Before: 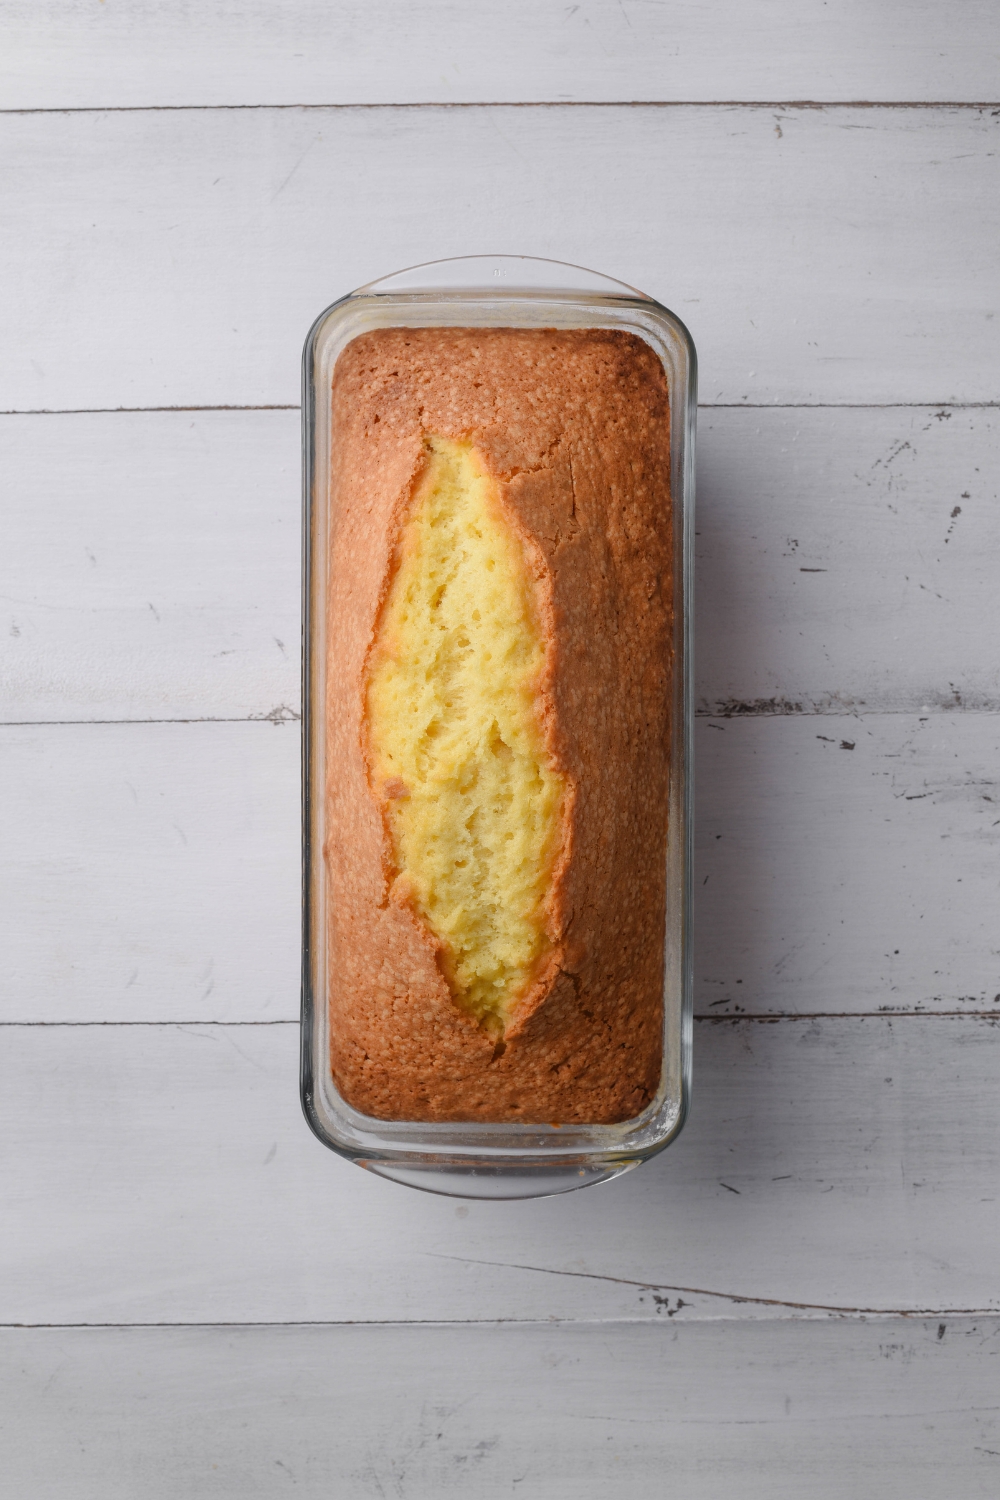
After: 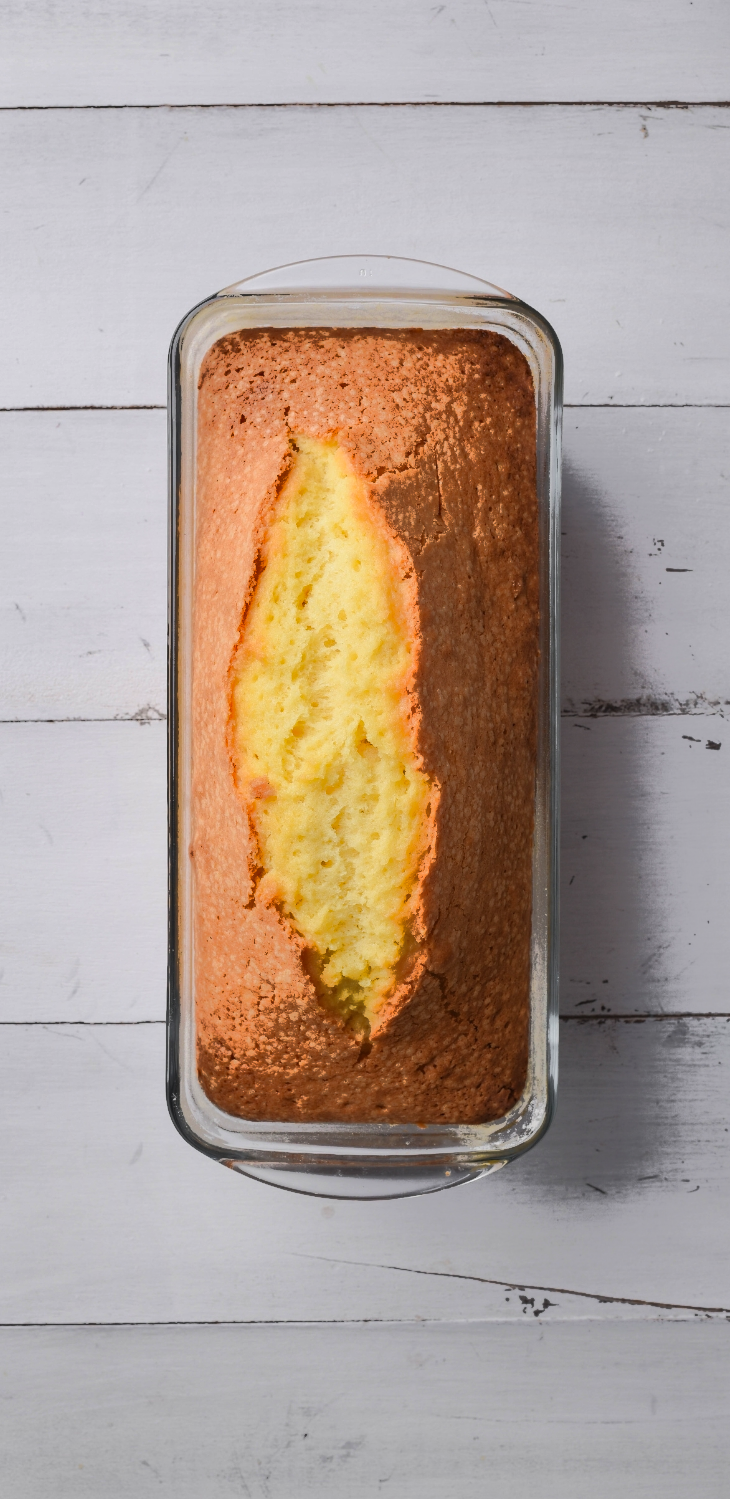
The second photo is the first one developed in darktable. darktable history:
crop: left 13.491%, right 13.445%
shadows and highlights: low approximation 0.01, soften with gaussian
tone curve: curves: ch0 [(0, 0) (0.003, 0.003) (0.011, 0.01) (0.025, 0.023) (0.044, 0.042) (0.069, 0.065) (0.1, 0.094) (0.136, 0.127) (0.177, 0.166) (0.224, 0.211) (0.277, 0.26) (0.335, 0.315) (0.399, 0.375) (0.468, 0.44) (0.543, 0.658) (0.623, 0.718) (0.709, 0.782) (0.801, 0.851) (0.898, 0.923) (1, 1)], color space Lab, linked channels, preserve colors none
